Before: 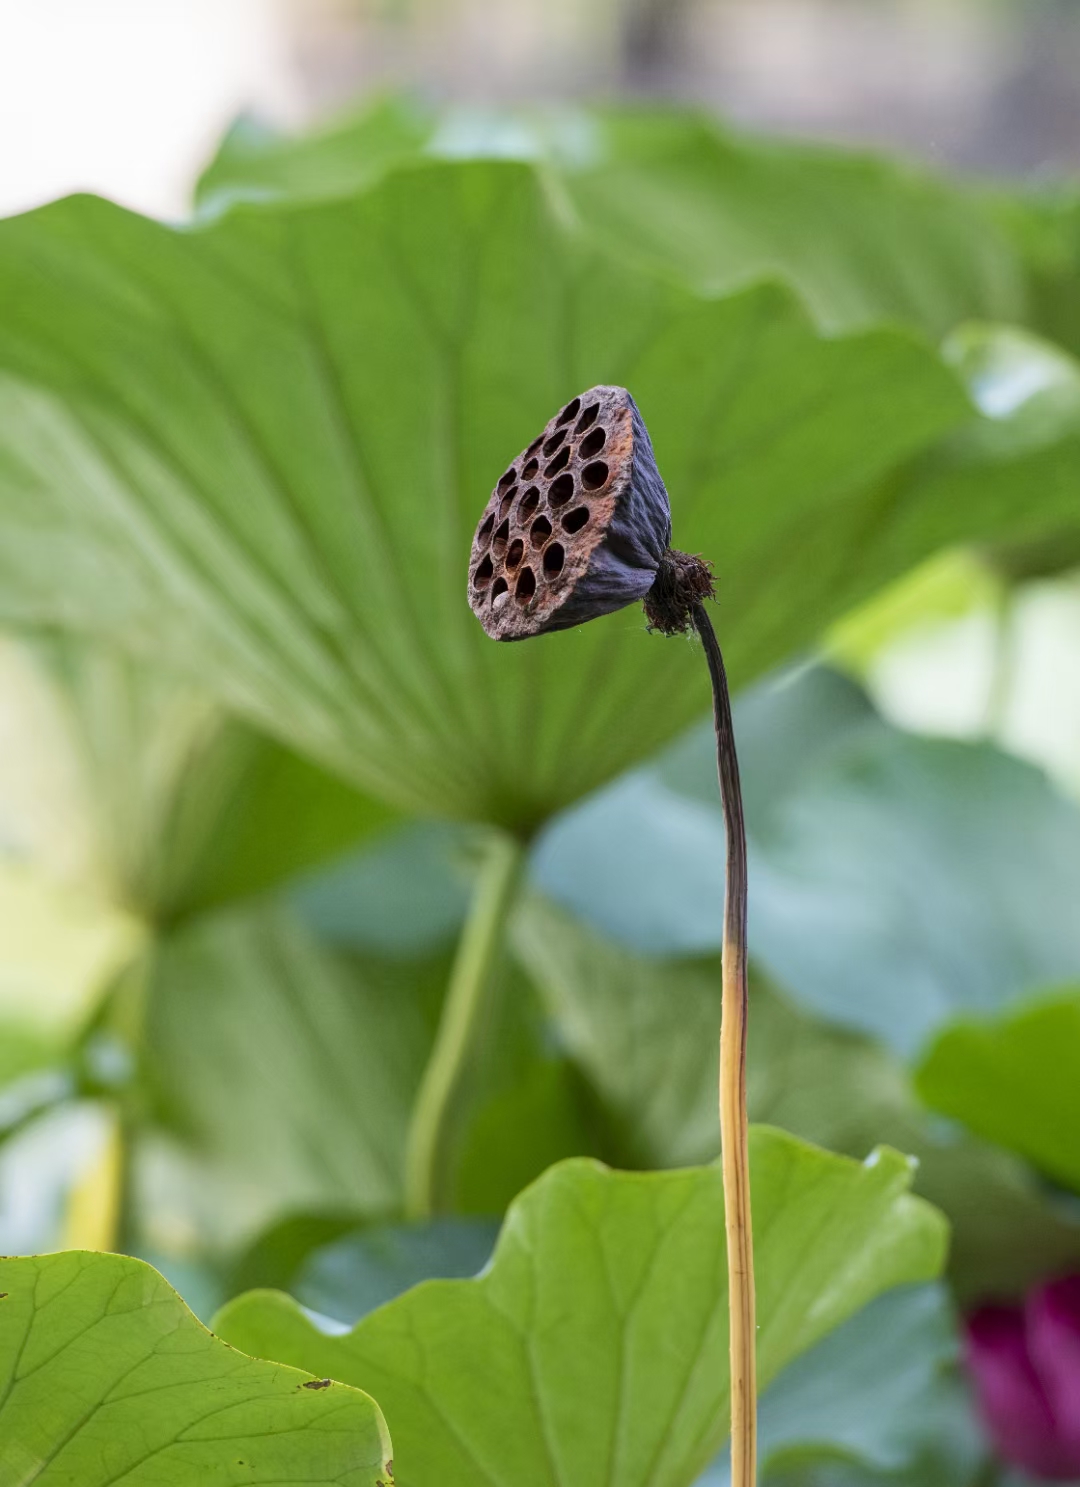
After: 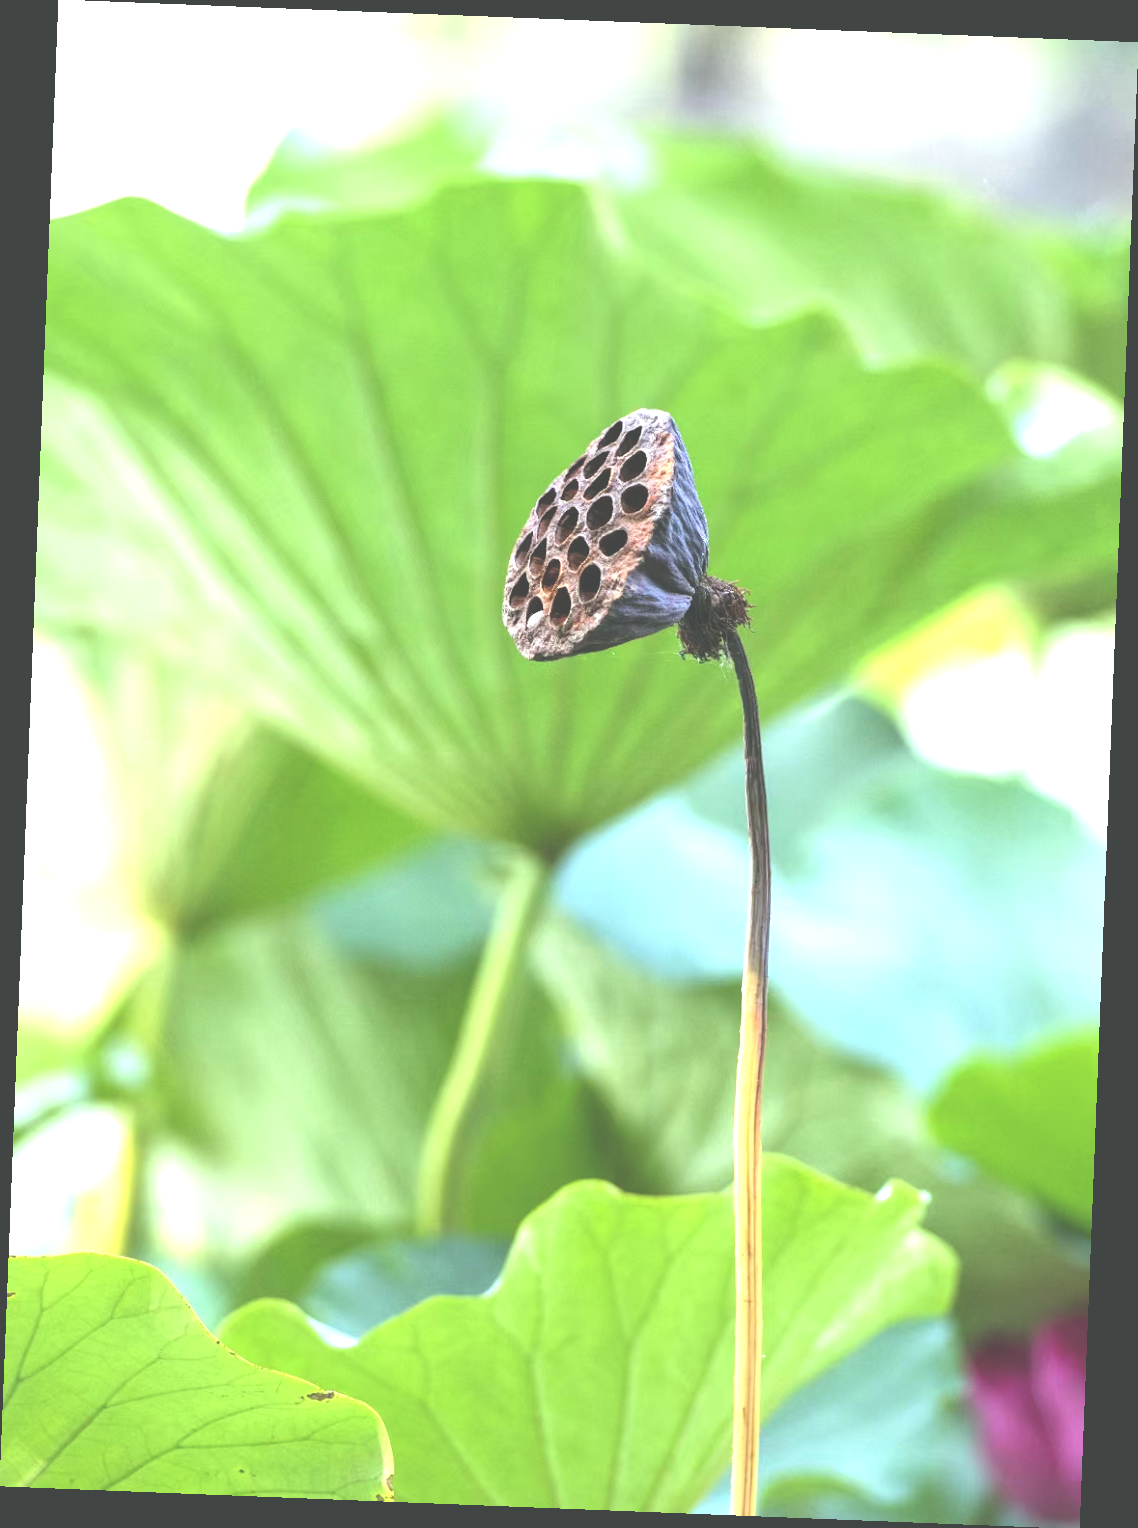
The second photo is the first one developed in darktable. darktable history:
rotate and perspective: rotation 2.27°, automatic cropping off
exposure: black level correction -0.023, exposure 1.397 EV, compensate highlight preservation false
color correction: highlights a* -6.69, highlights b* 0.49
